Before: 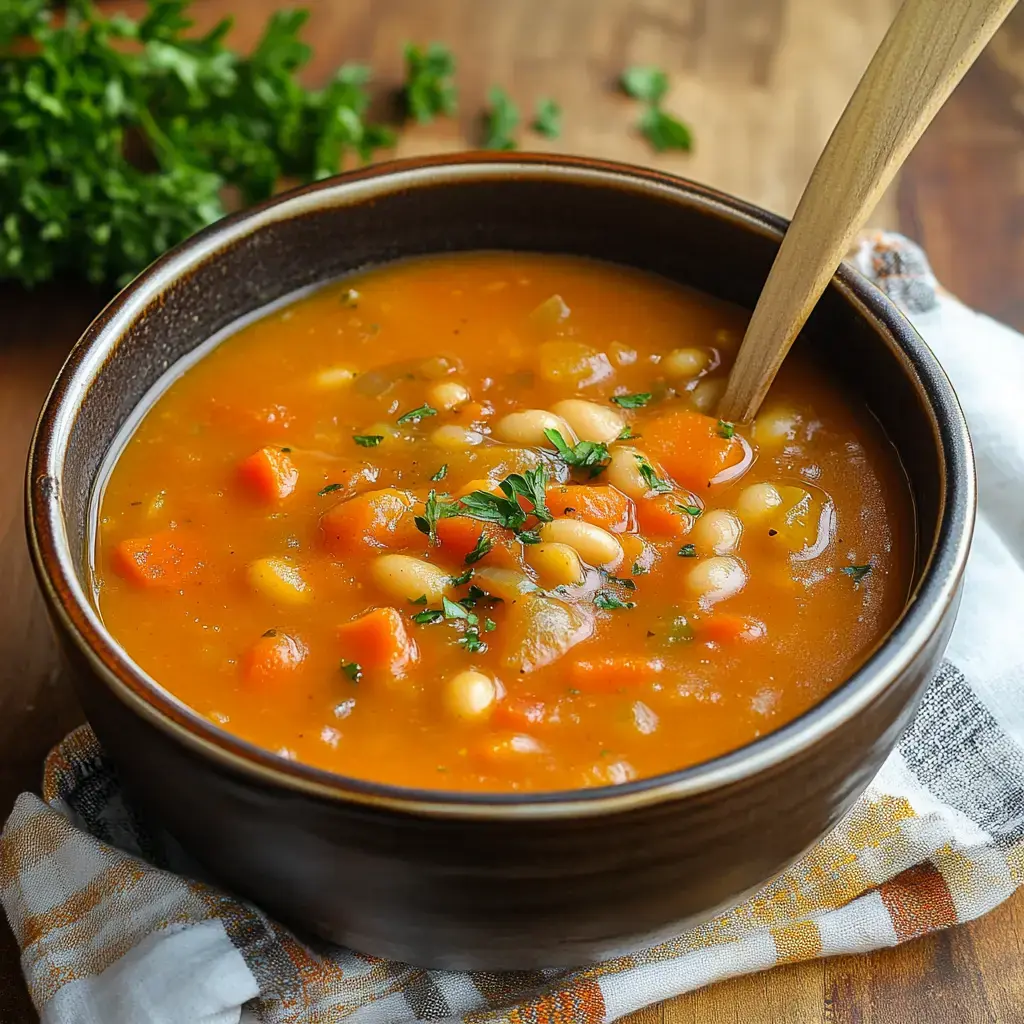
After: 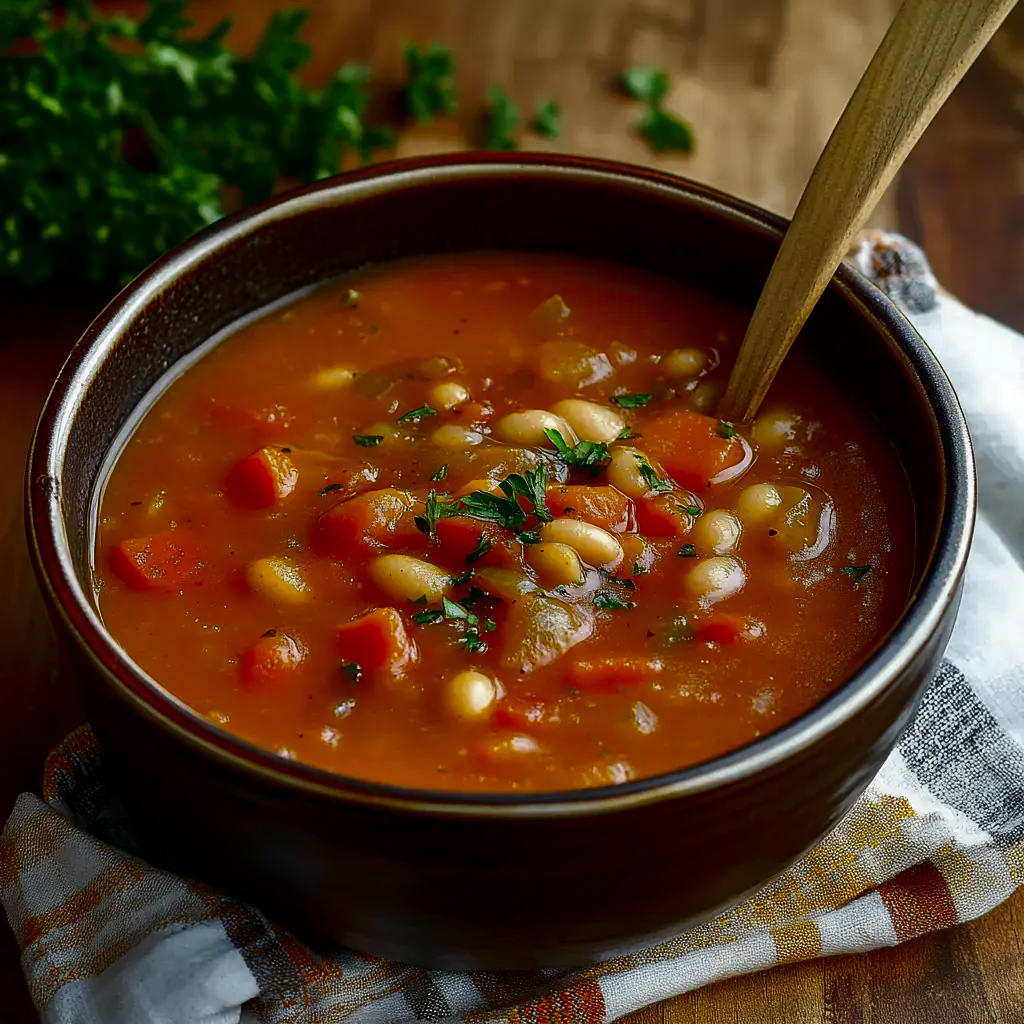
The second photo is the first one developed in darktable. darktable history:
contrast brightness saturation: brightness -0.503
